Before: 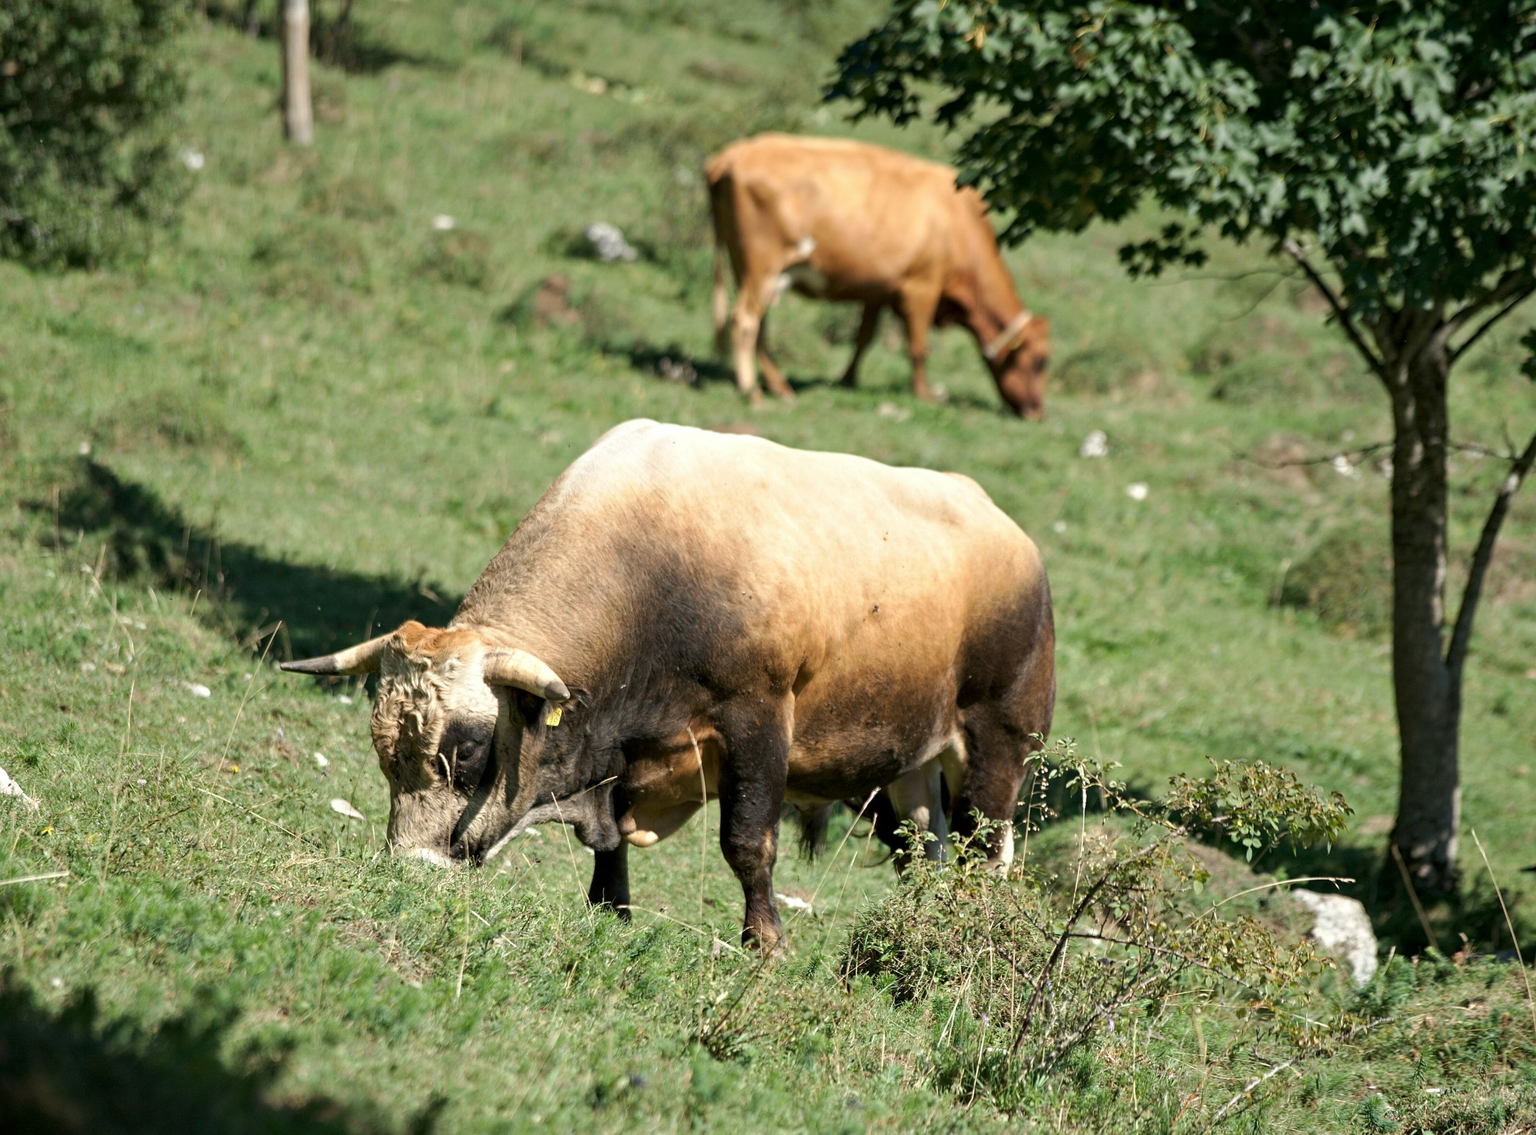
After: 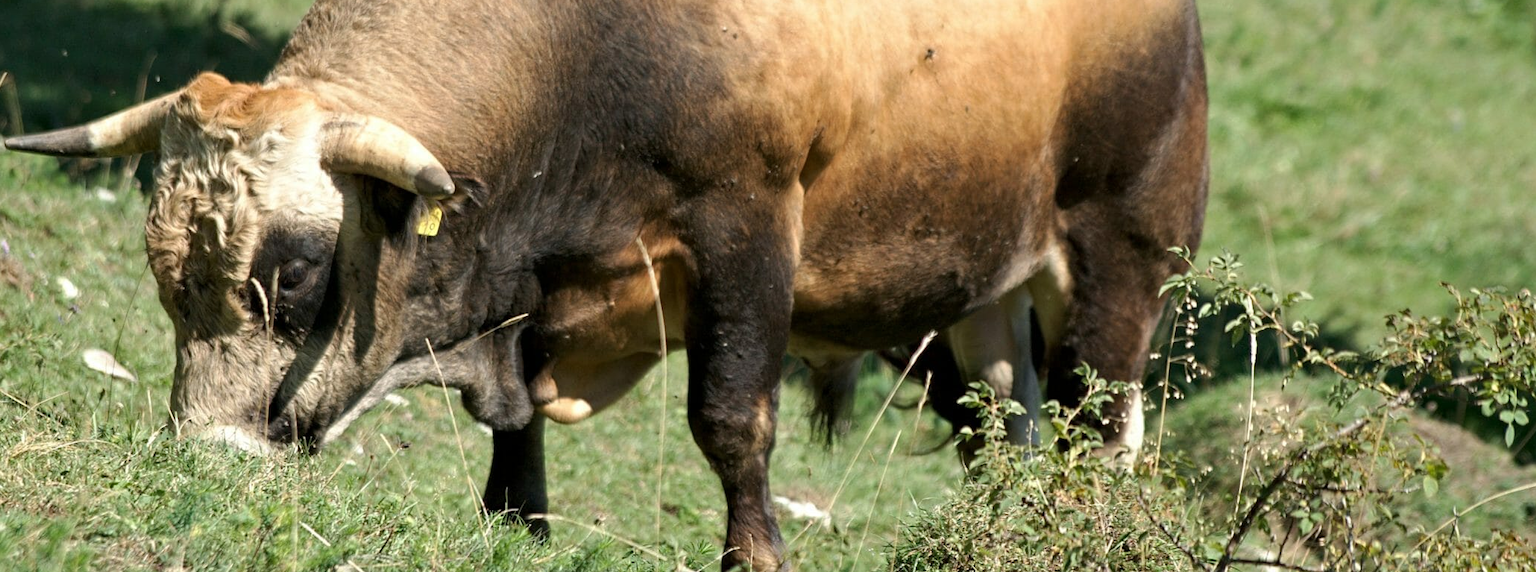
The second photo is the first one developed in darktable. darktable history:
exposure: compensate exposure bias true, compensate highlight preservation false
crop: left 18.068%, top 50.627%, right 17.549%, bottom 16.863%
